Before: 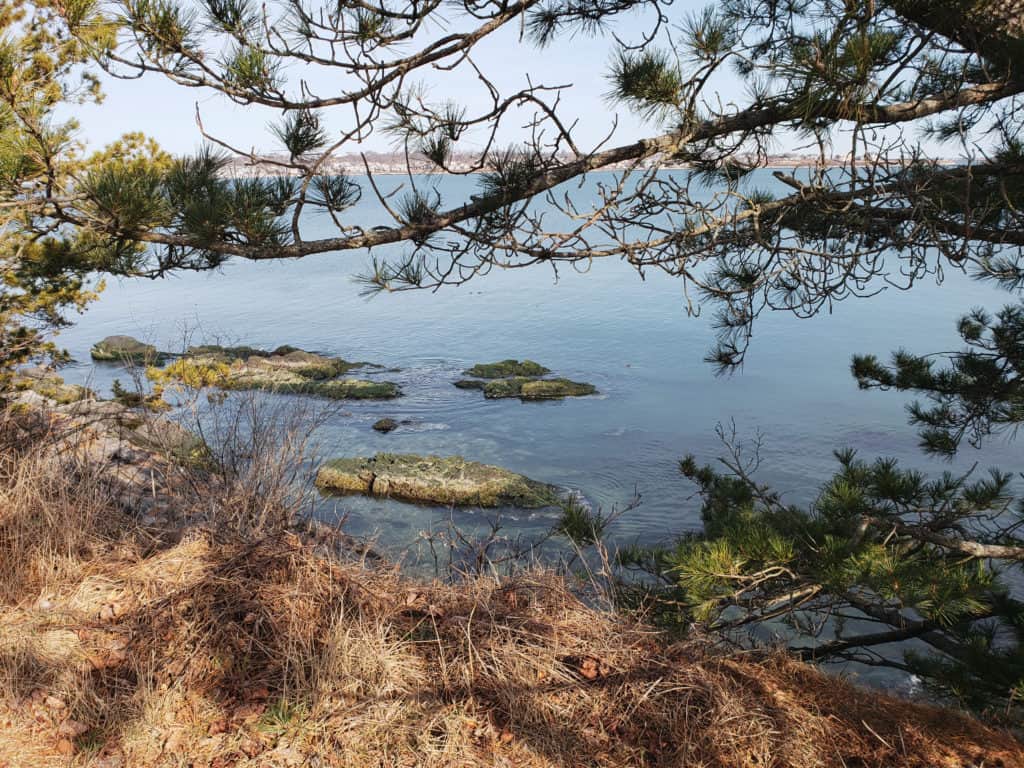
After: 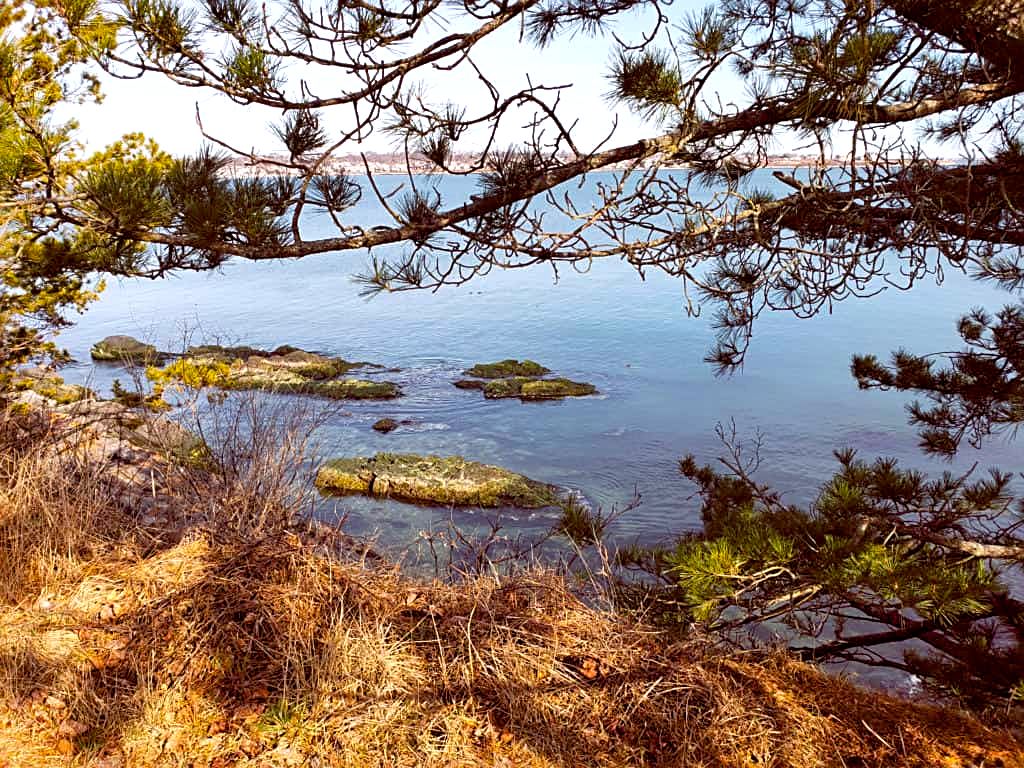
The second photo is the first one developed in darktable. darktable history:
shadows and highlights: low approximation 0.01, soften with gaussian
sharpen: radius 2.209, amount 0.387, threshold 0.204
color balance rgb: global offset › luminance -0.177%, global offset › chroma 0.262%, perceptual saturation grading › global saturation 41.723%, perceptual brilliance grading › highlights 11.477%, global vibrance 14.336%
